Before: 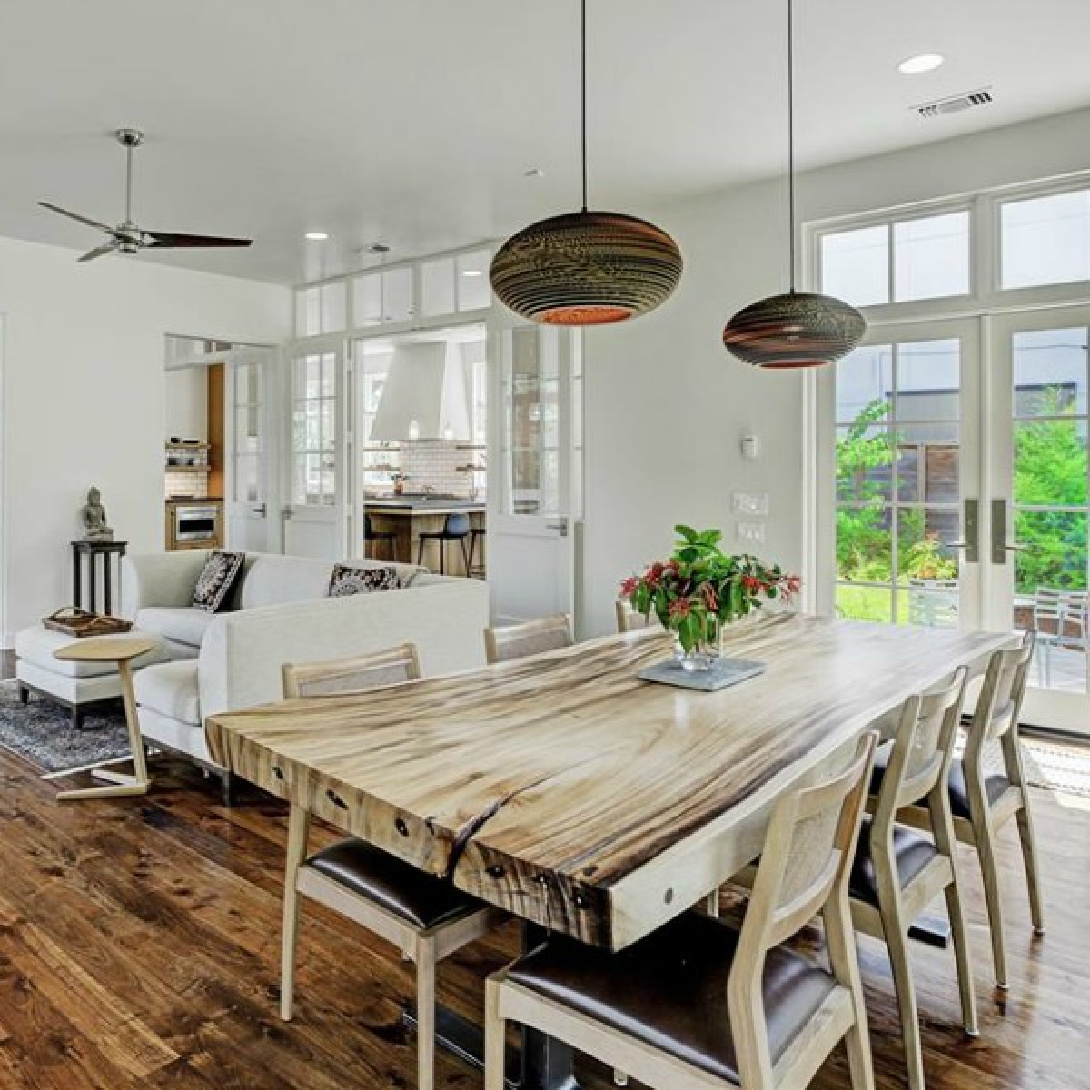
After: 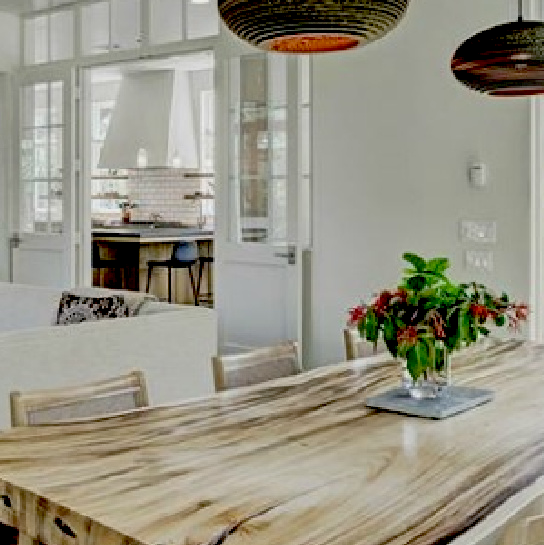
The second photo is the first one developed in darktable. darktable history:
crop: left 25%, top 25%, right 25%, bottom 25%
exposure: black level correction 0.046, exposure -0.228 EV, compensate highlight preservation false
